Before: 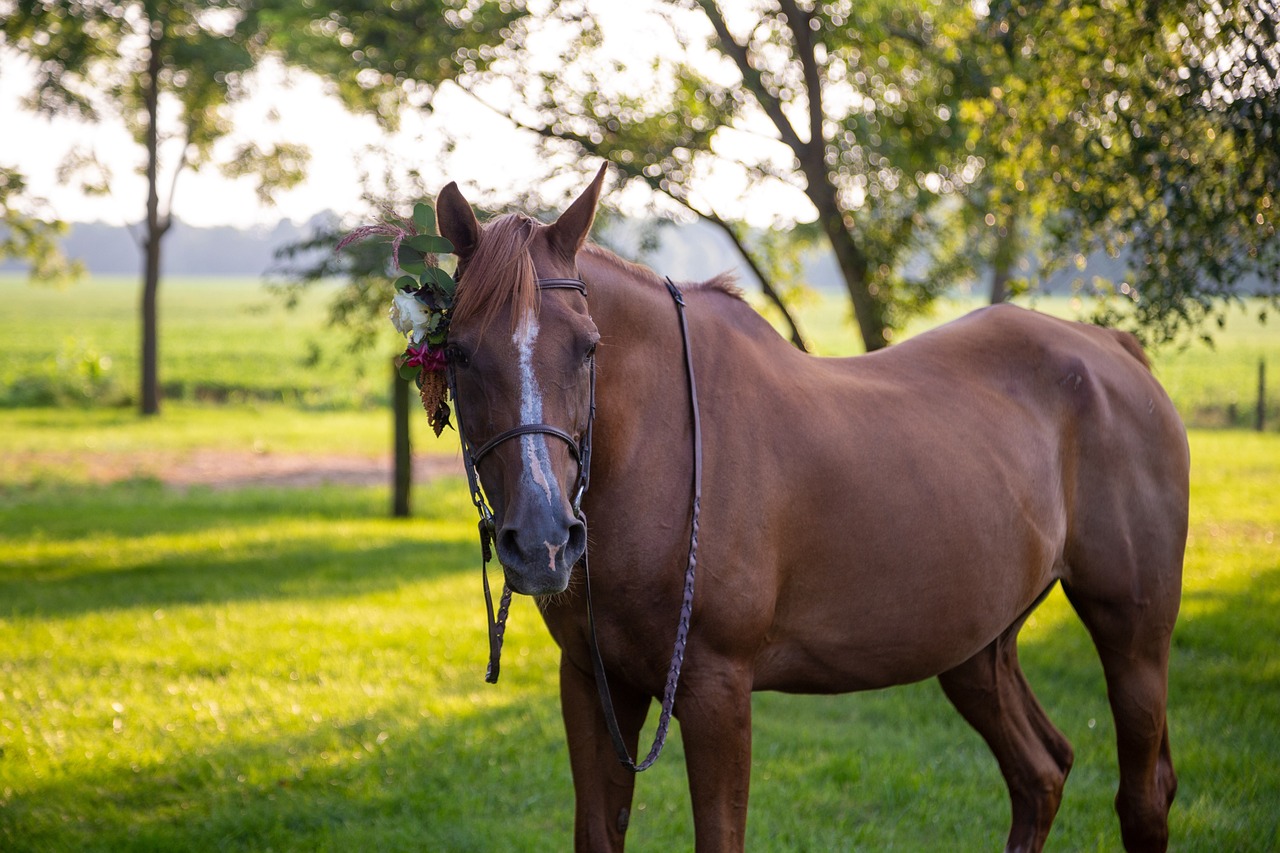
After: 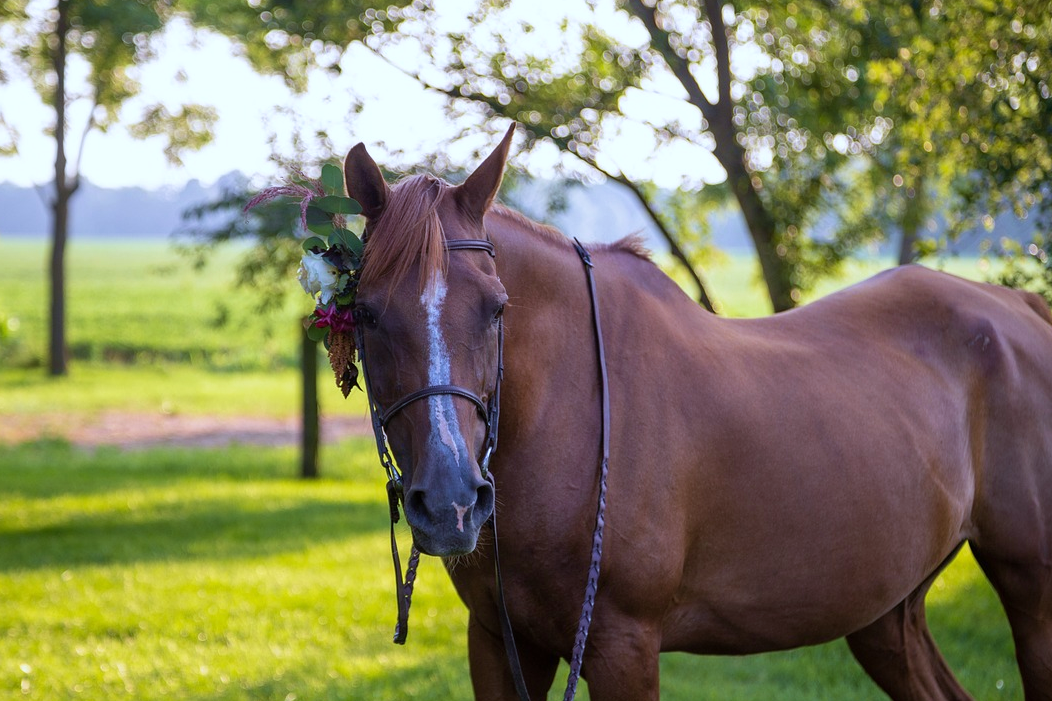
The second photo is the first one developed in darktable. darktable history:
velvia: on, module defaults
white balance: red 0.931, blue 1.11
crop and rotate: left 7.196%, top 4.574%, right 10.605%, bottom 13.178%
